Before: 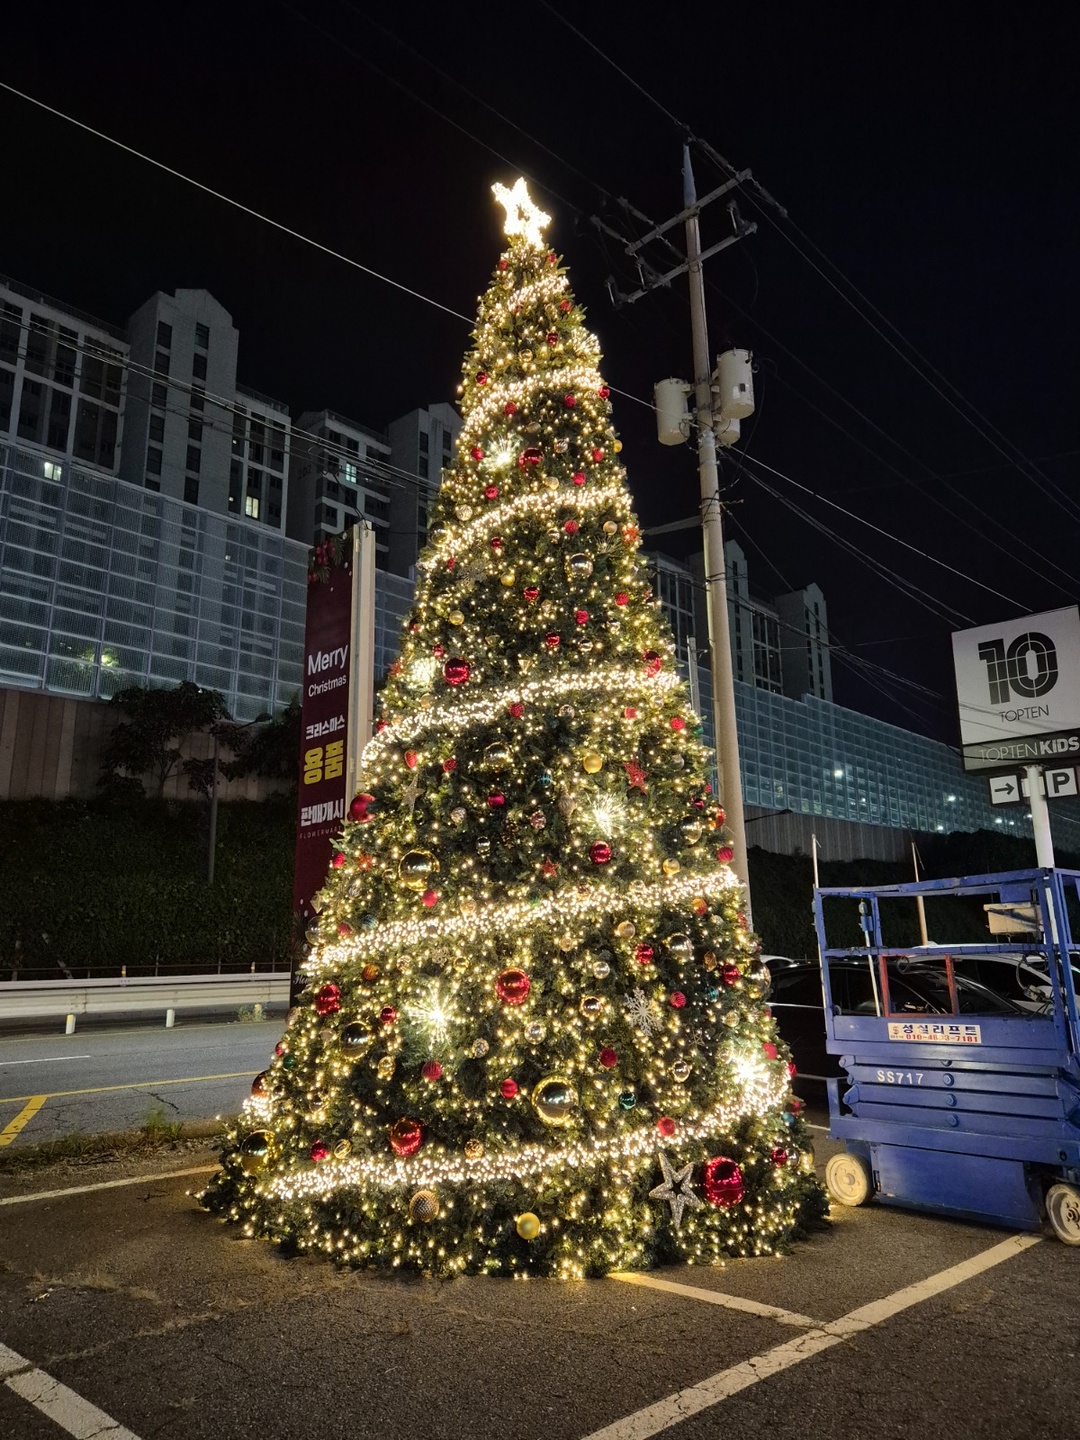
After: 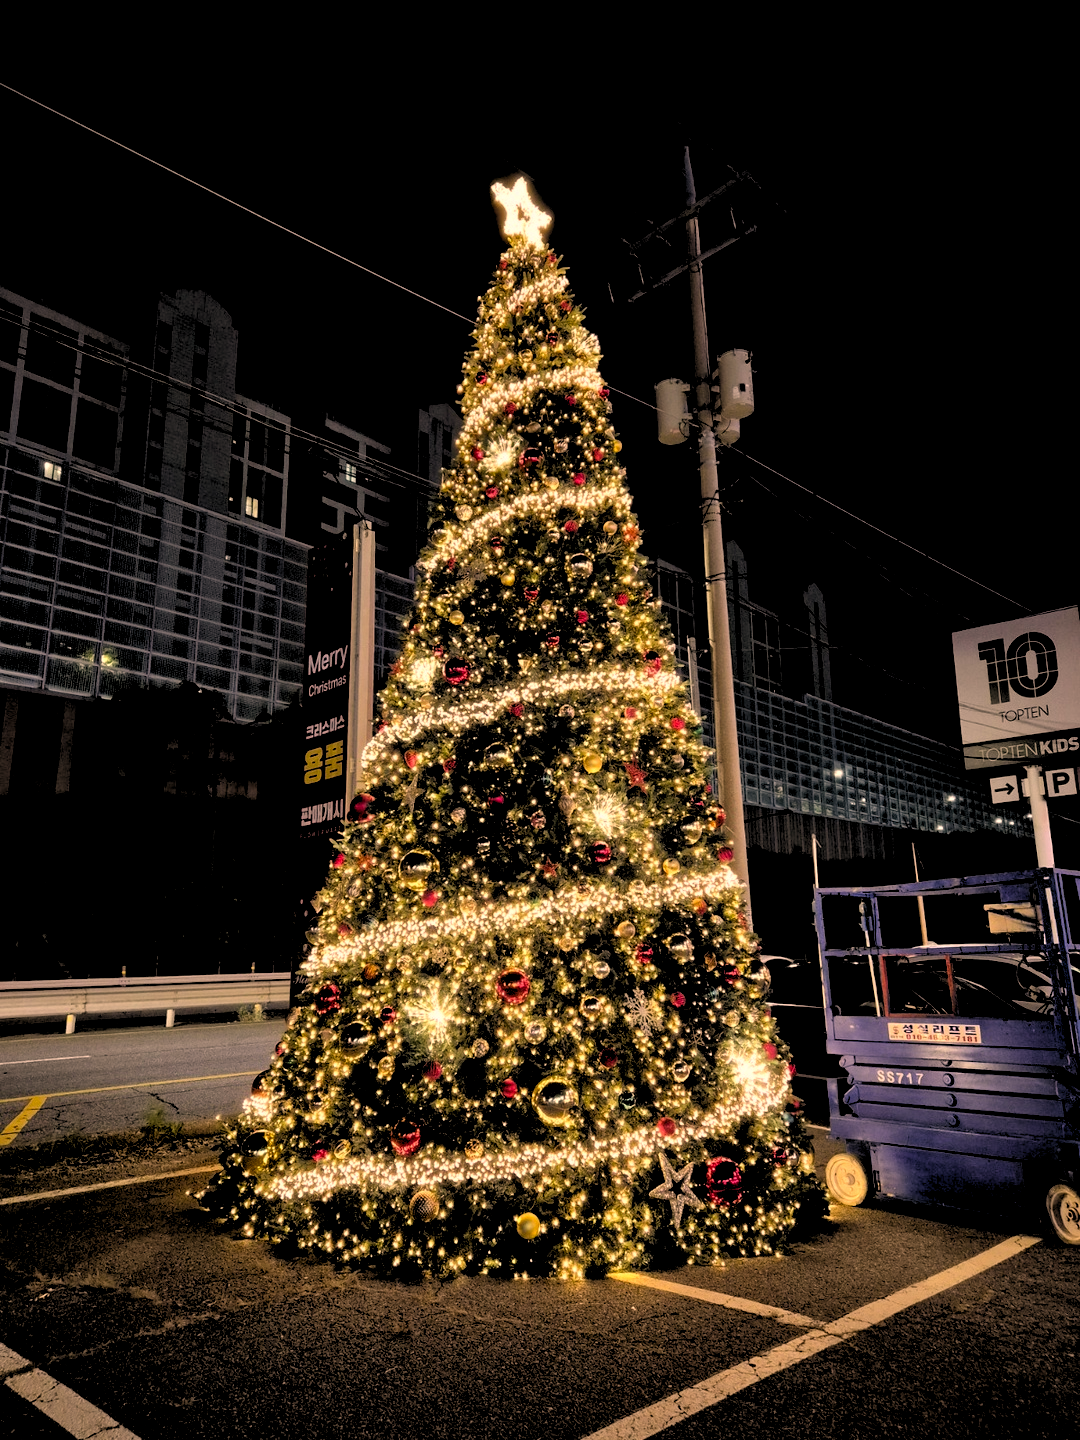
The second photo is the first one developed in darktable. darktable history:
color correction: highlights a* 17.88, highlights b* 18.79
rgb levels: levels [[0.034, 0.472, 0.904], [0, 0.5, 1], [0, 0.5, 1]]
